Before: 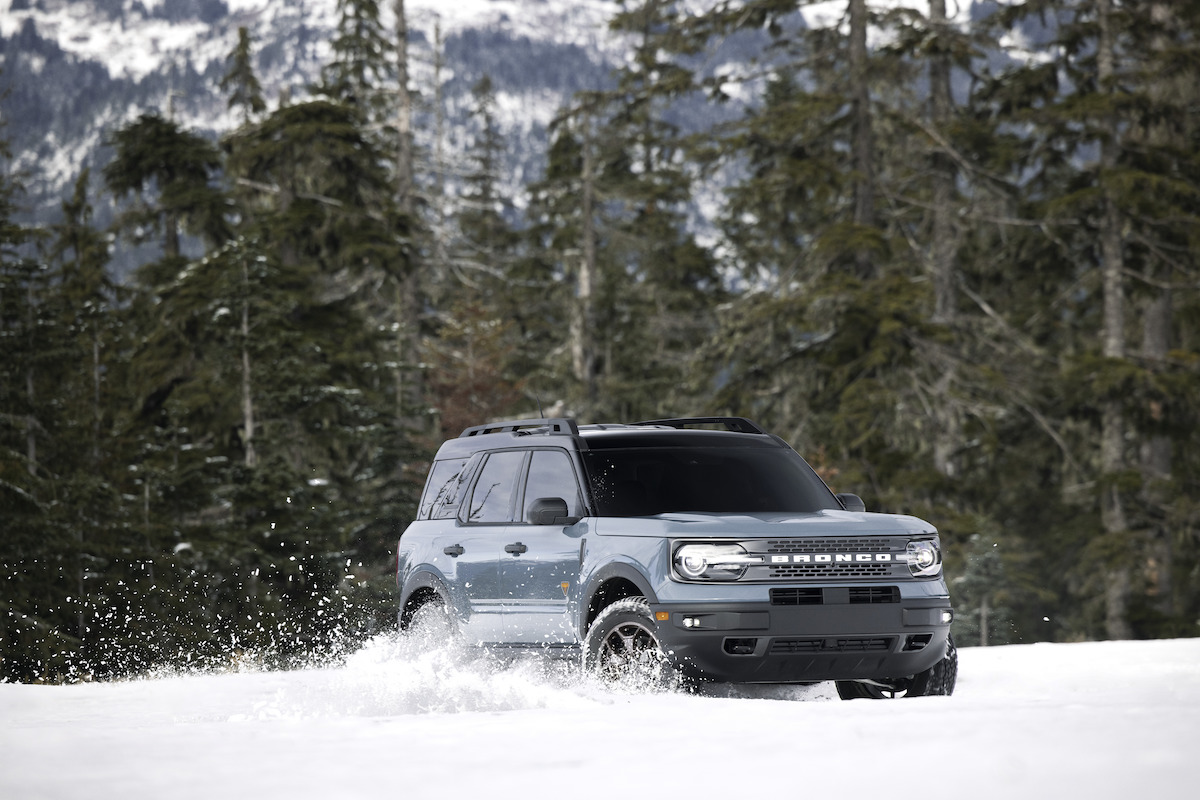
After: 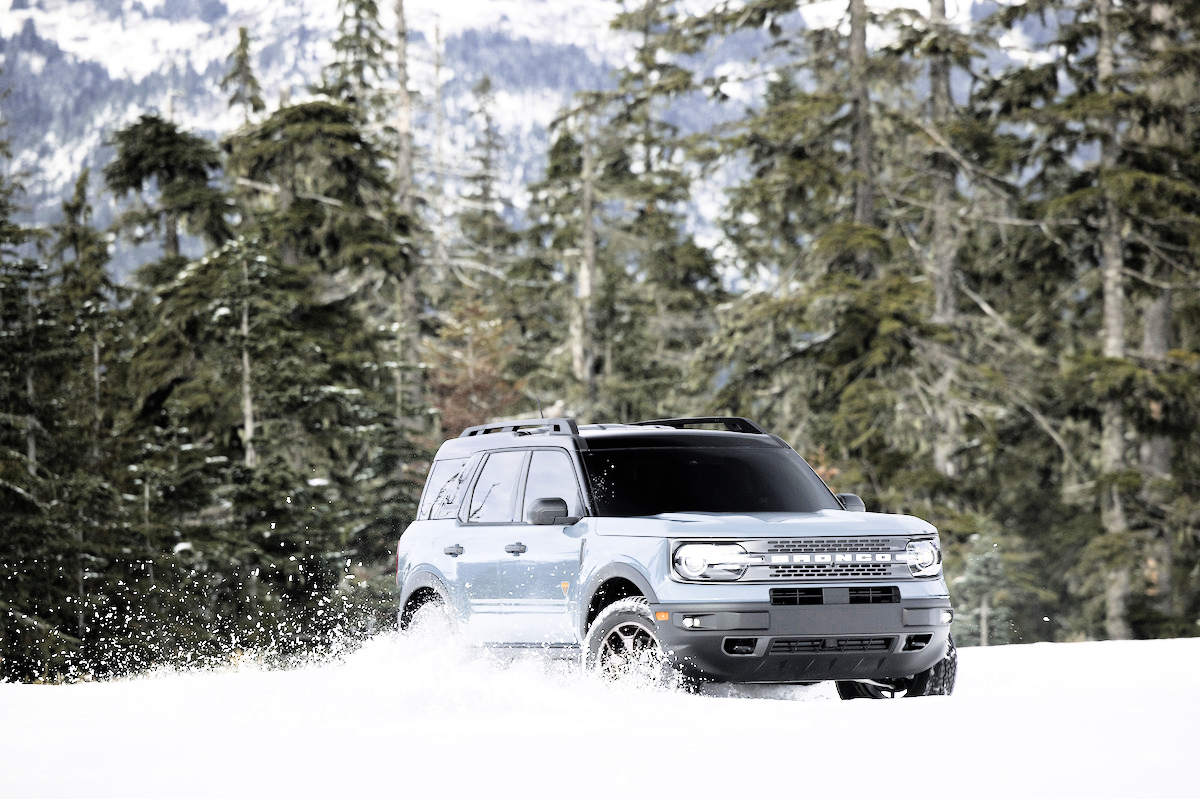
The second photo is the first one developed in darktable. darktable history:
exposure: black level correction 0, exposure 1.509 EV, compensate highlight preservation false
crop: bottom 0.076%
filmic rgb: black relative exposure -5.02 EV, white relative exposure 3.99 EV, hardness 2.89, contrast 1.297, highlights saturation mix -9.39%
